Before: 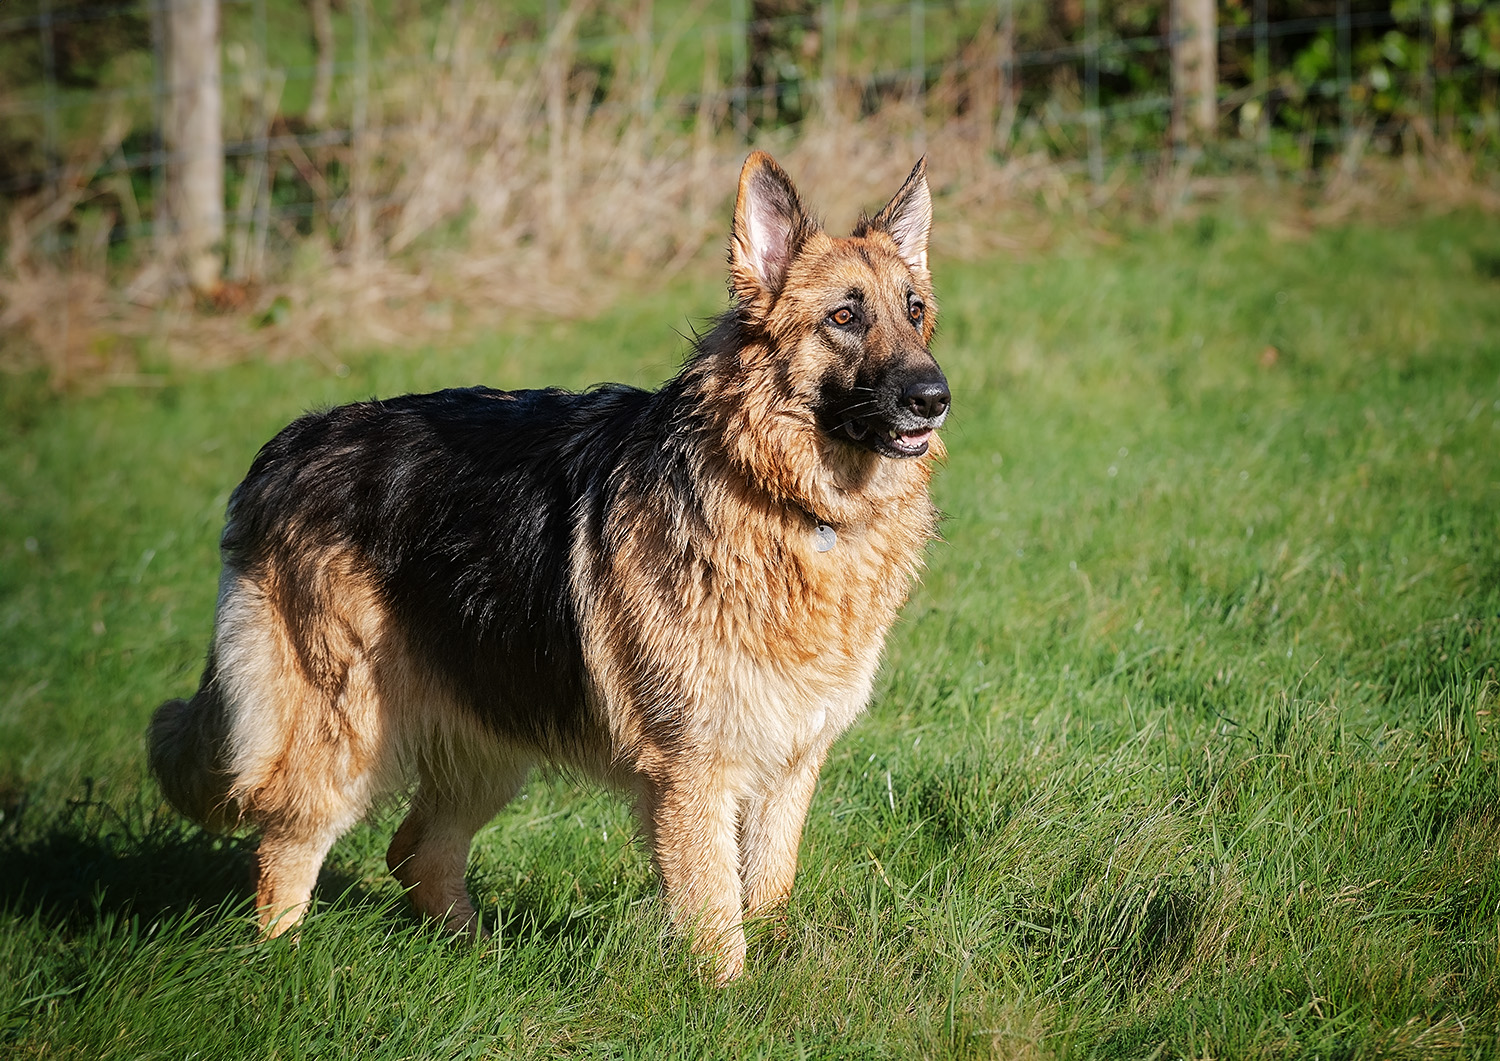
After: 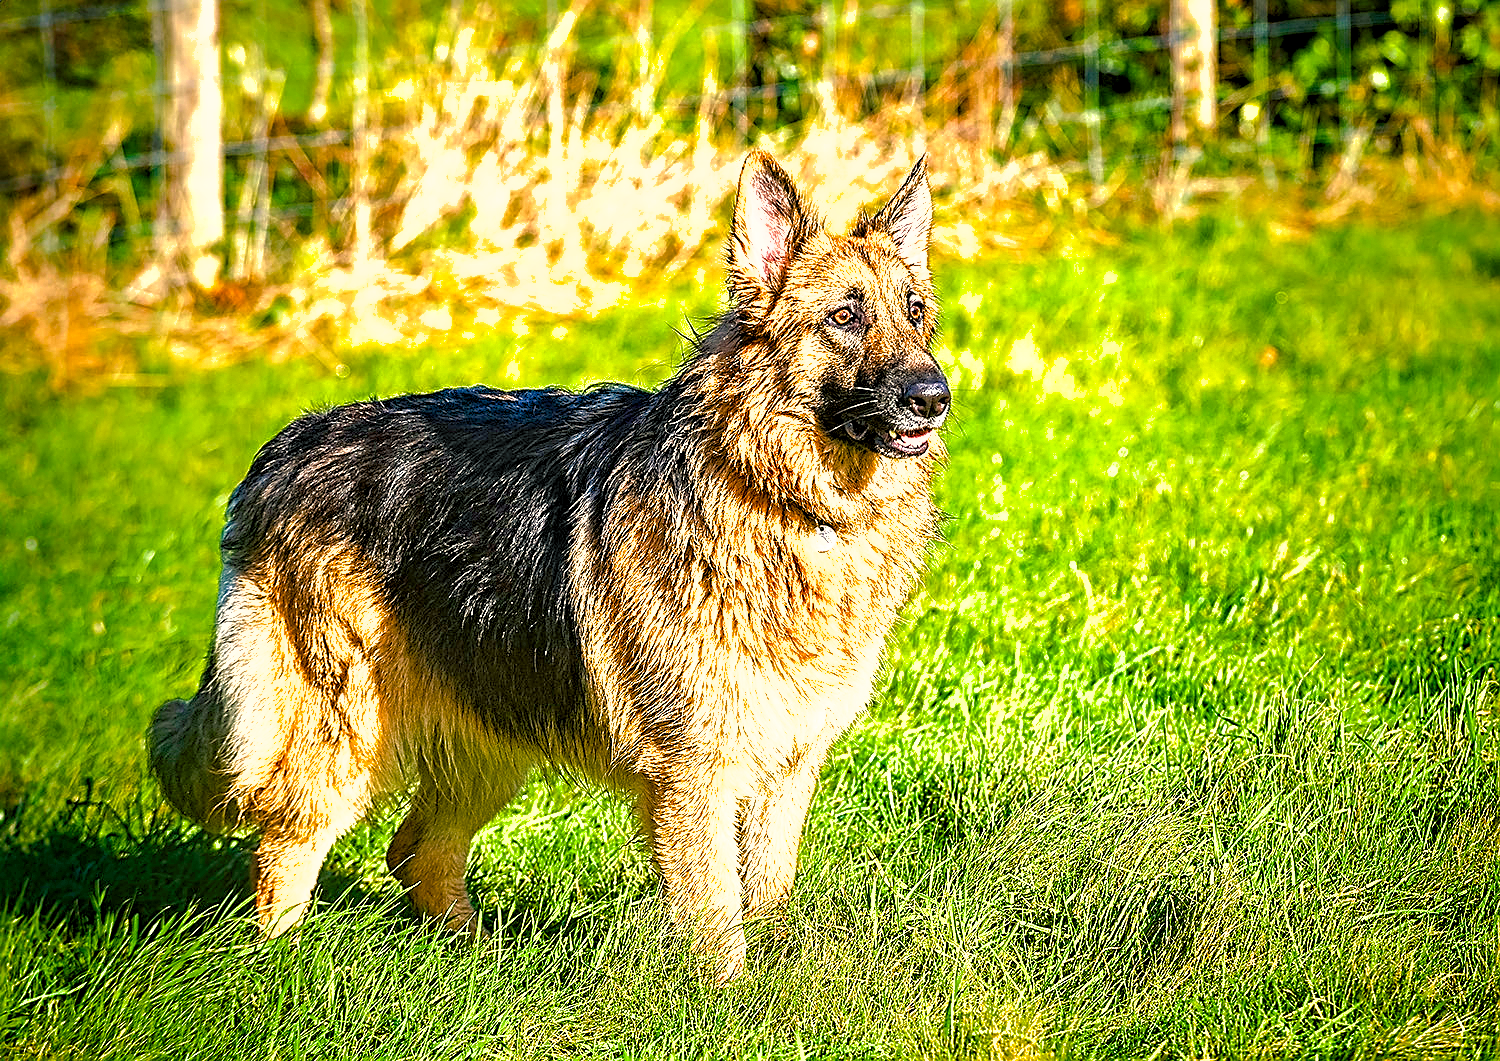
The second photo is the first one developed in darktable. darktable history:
contrast equalizer: octaves 7, y [[0.506, 0.531, 0.562, 0.606, 0.638, 0.669], [0.5 ×6], [0.5 ×6], [0 ×6], [0 ×6]]
color balance rgb: shadows lift › luminance -8.001%, shadows lift › chroma 2.144%, shadows lift › hue 201.19°, power › hue 61.68°, highlights gain › chroma 3.032%, highlights gain › hue 73.95°, perceptual saturation grading › global saturation 38.788%, perceptual saturation grading › highlights -25.634%, perceptual saturation grading › mid-tones 34.648%, perceptual saturation grading › shadows 36.126%, perceptual brilliance grading › global brilliance 11.028%, global vibrance 45.25%
shadows and highlights: on, module defaults
sharpen: on, module defaults
exposure: black level correction 0, exposure 1.096 EV, compensate highlight preservation false
